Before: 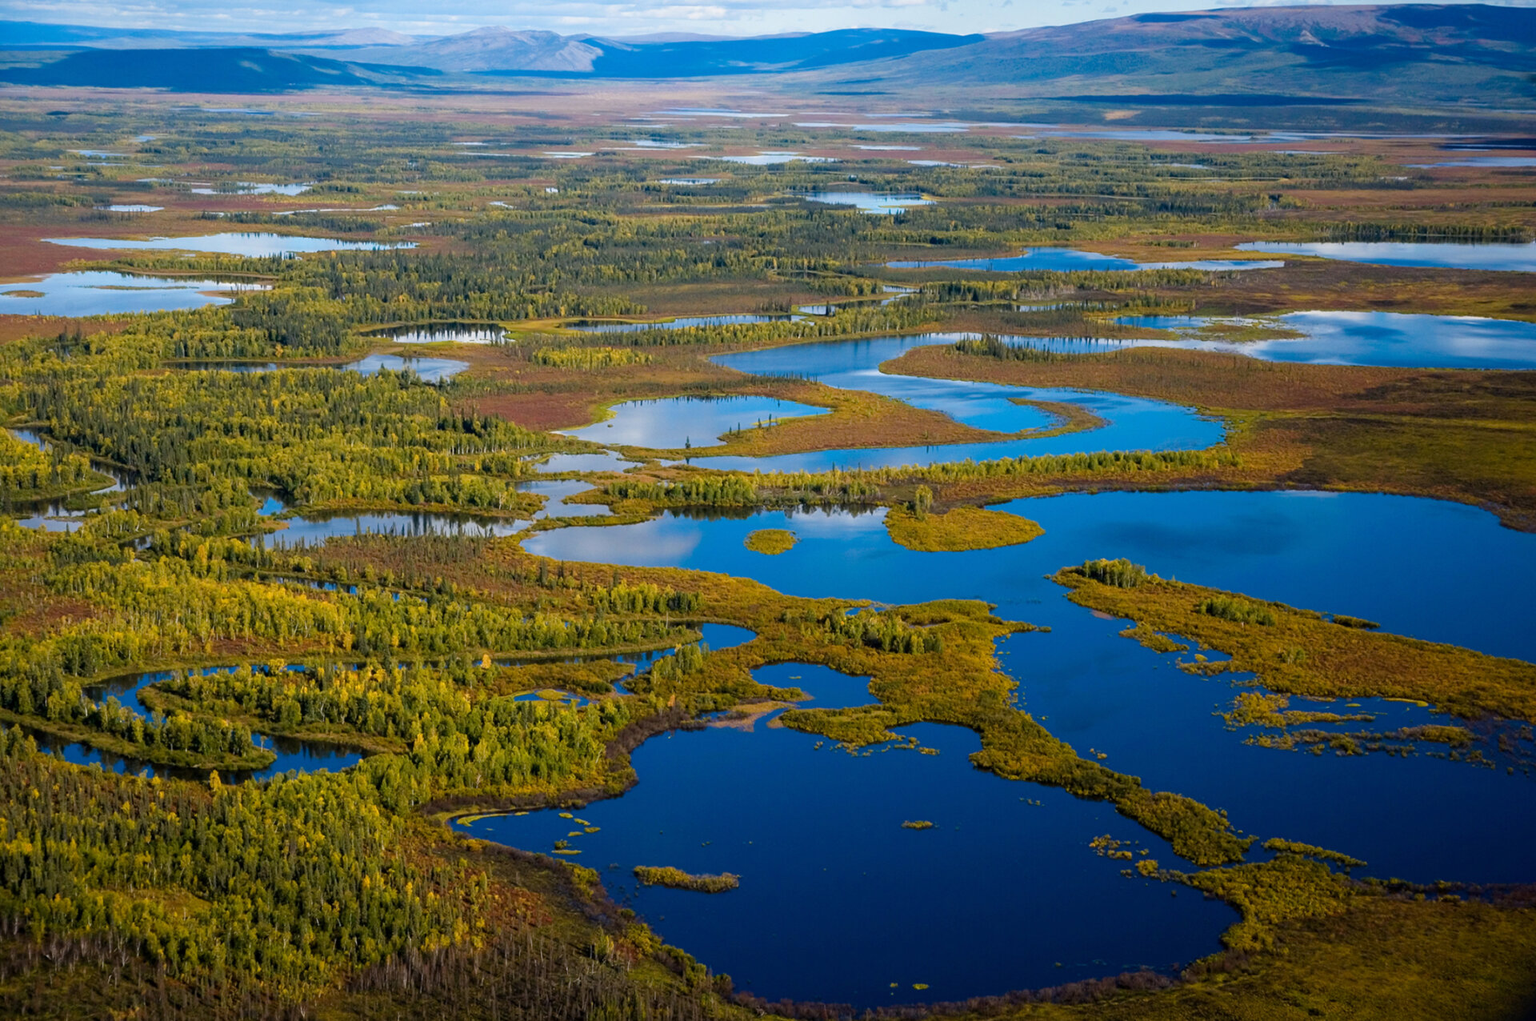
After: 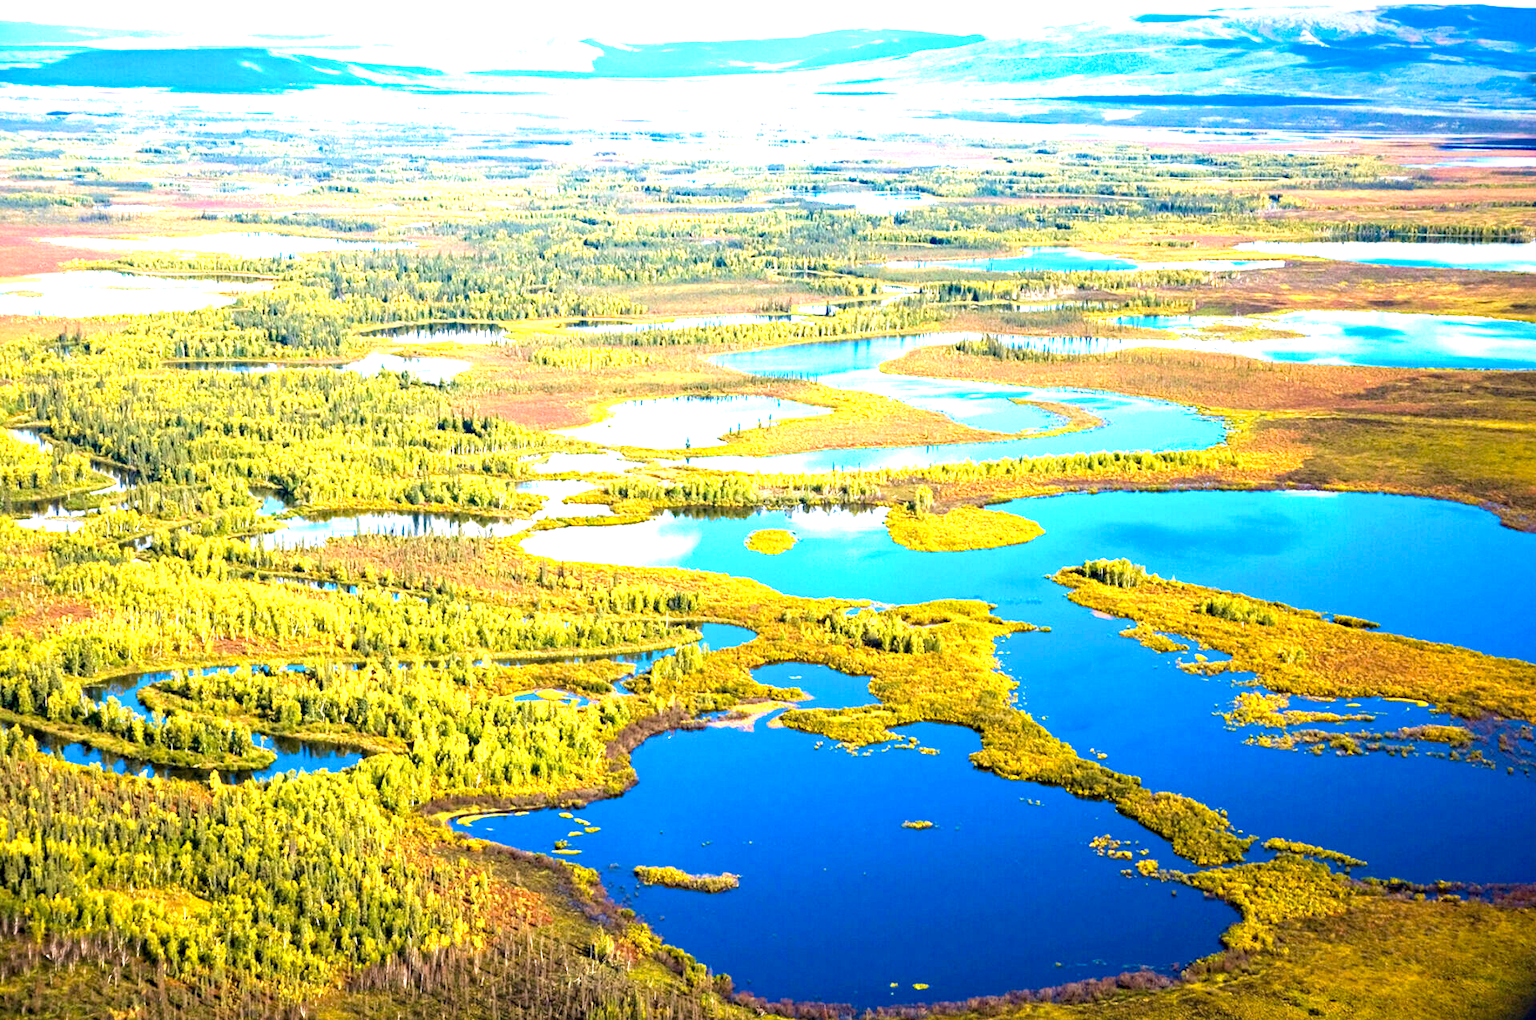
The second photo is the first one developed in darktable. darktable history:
haze removal: compatibility mode true, adaptive false
velvia: on, module defaults
exposure: black level correction 0.001, exposure 2.607 EV, compensate exposure bias true, compensate highlight preservation false
